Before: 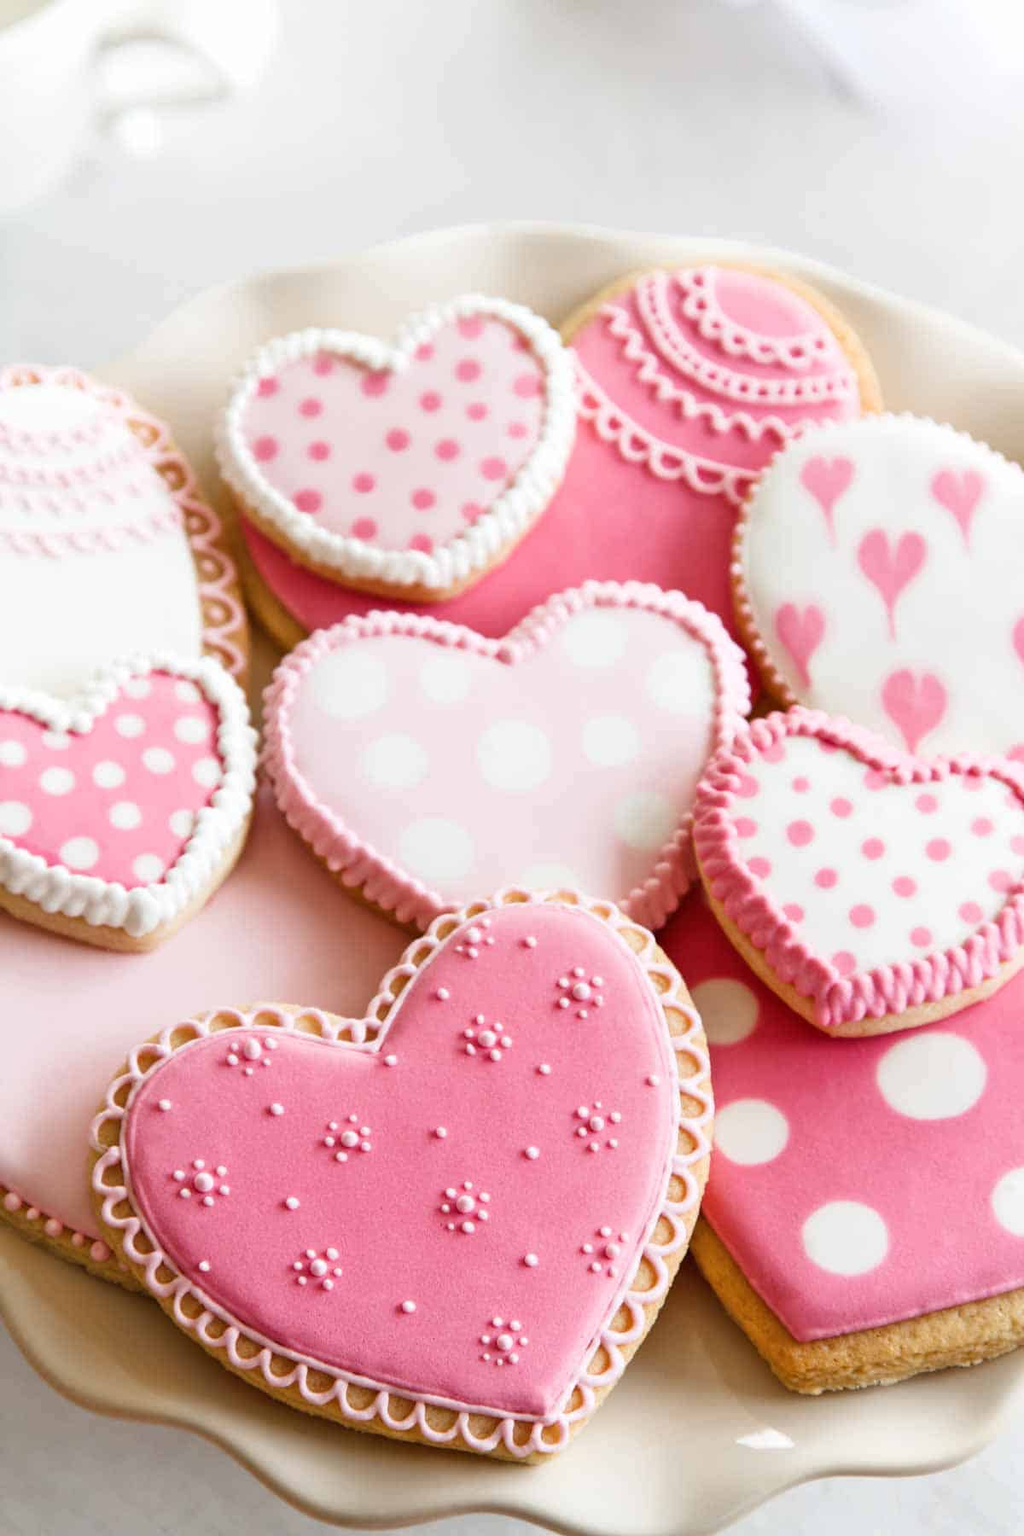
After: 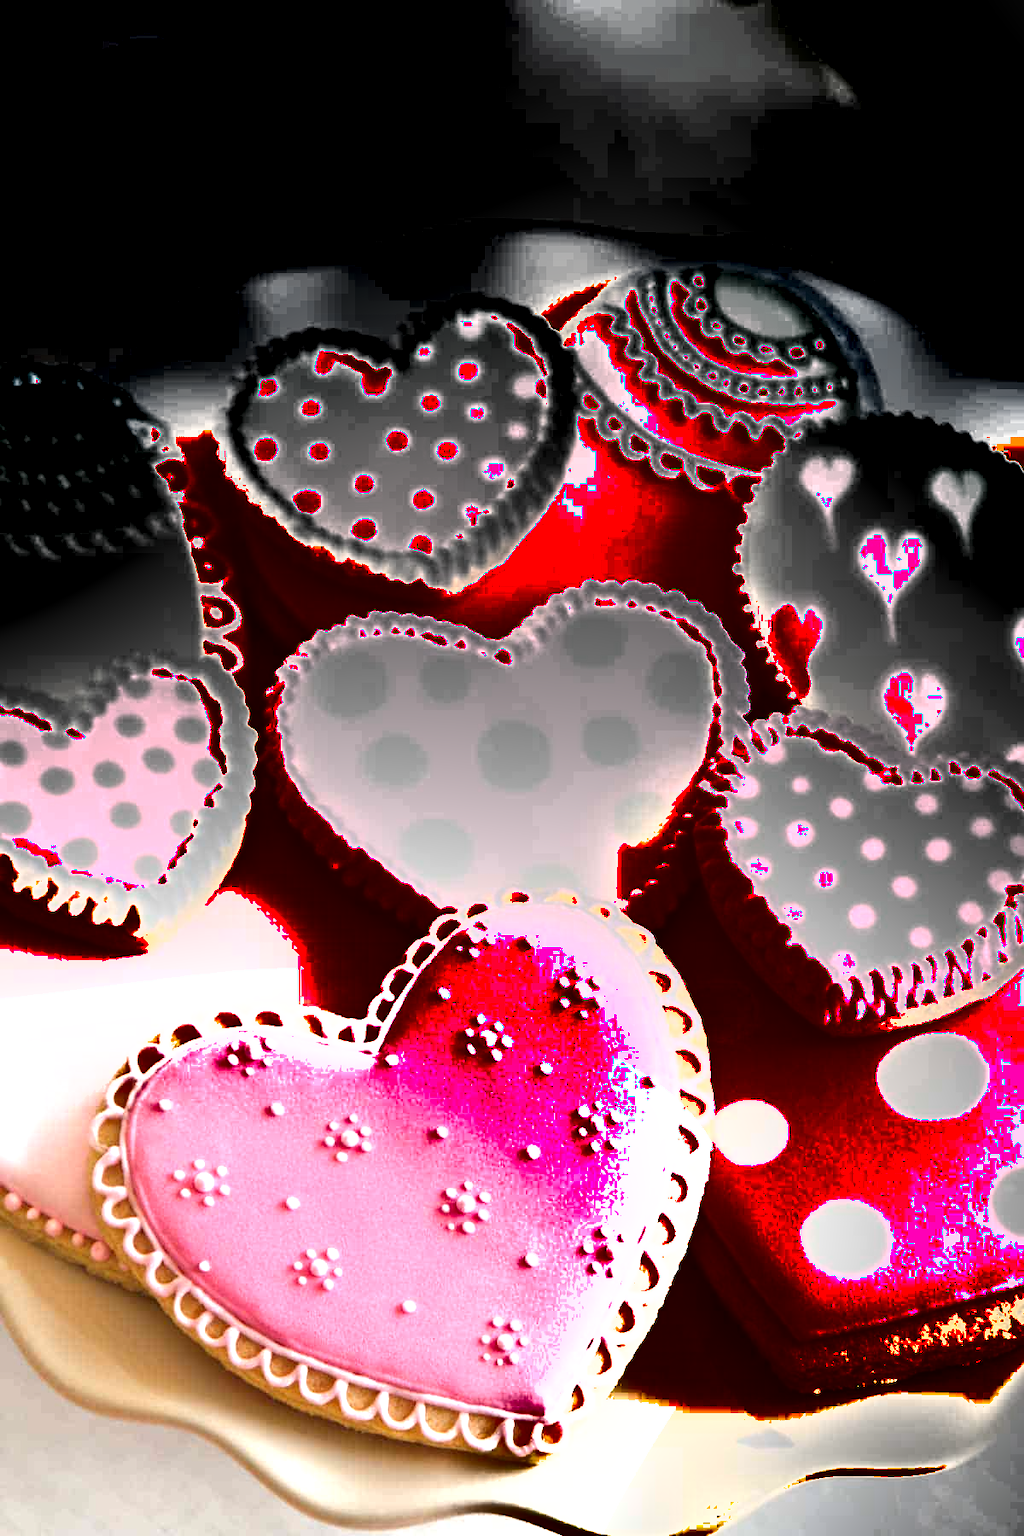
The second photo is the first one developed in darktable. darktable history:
exposure: black level correction 0, exposure 1.1 EV, compensate exposure bias true, compensate highlight preservation false
shadows and highlights: radius 331.84, shadows 53.55, highlights -100, compress 94.63%, highlights color adjustment 73.23%, soften with gaussian
